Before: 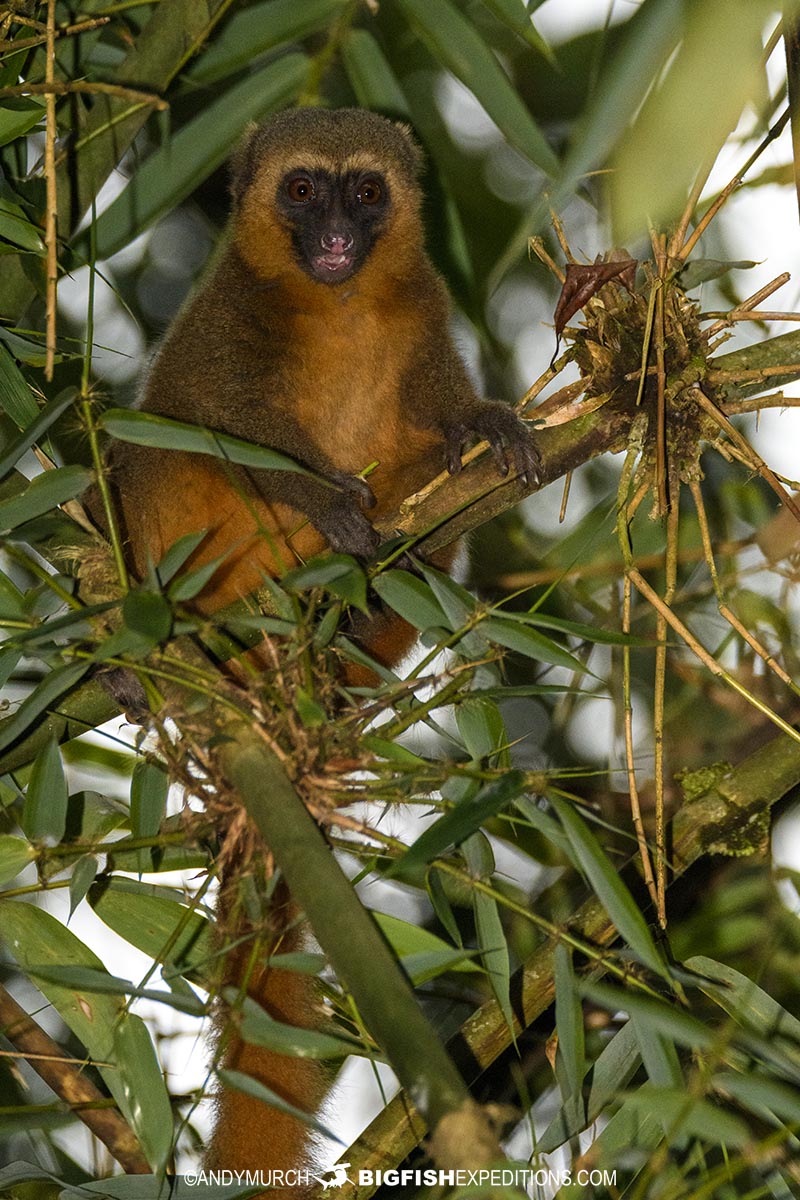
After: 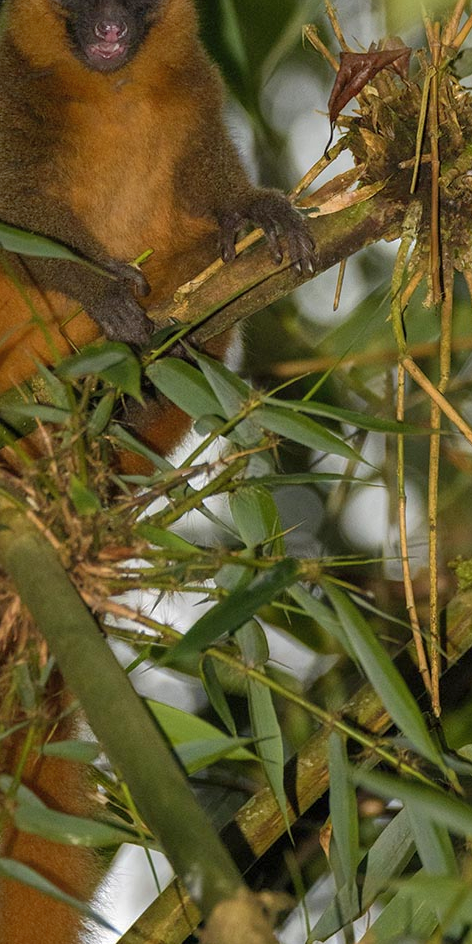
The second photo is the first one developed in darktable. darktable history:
crop and rotate: left 28.256%, top 17.734%, right 12.656%, bottom 3.573%
shadows and highlights: on, module defaults
